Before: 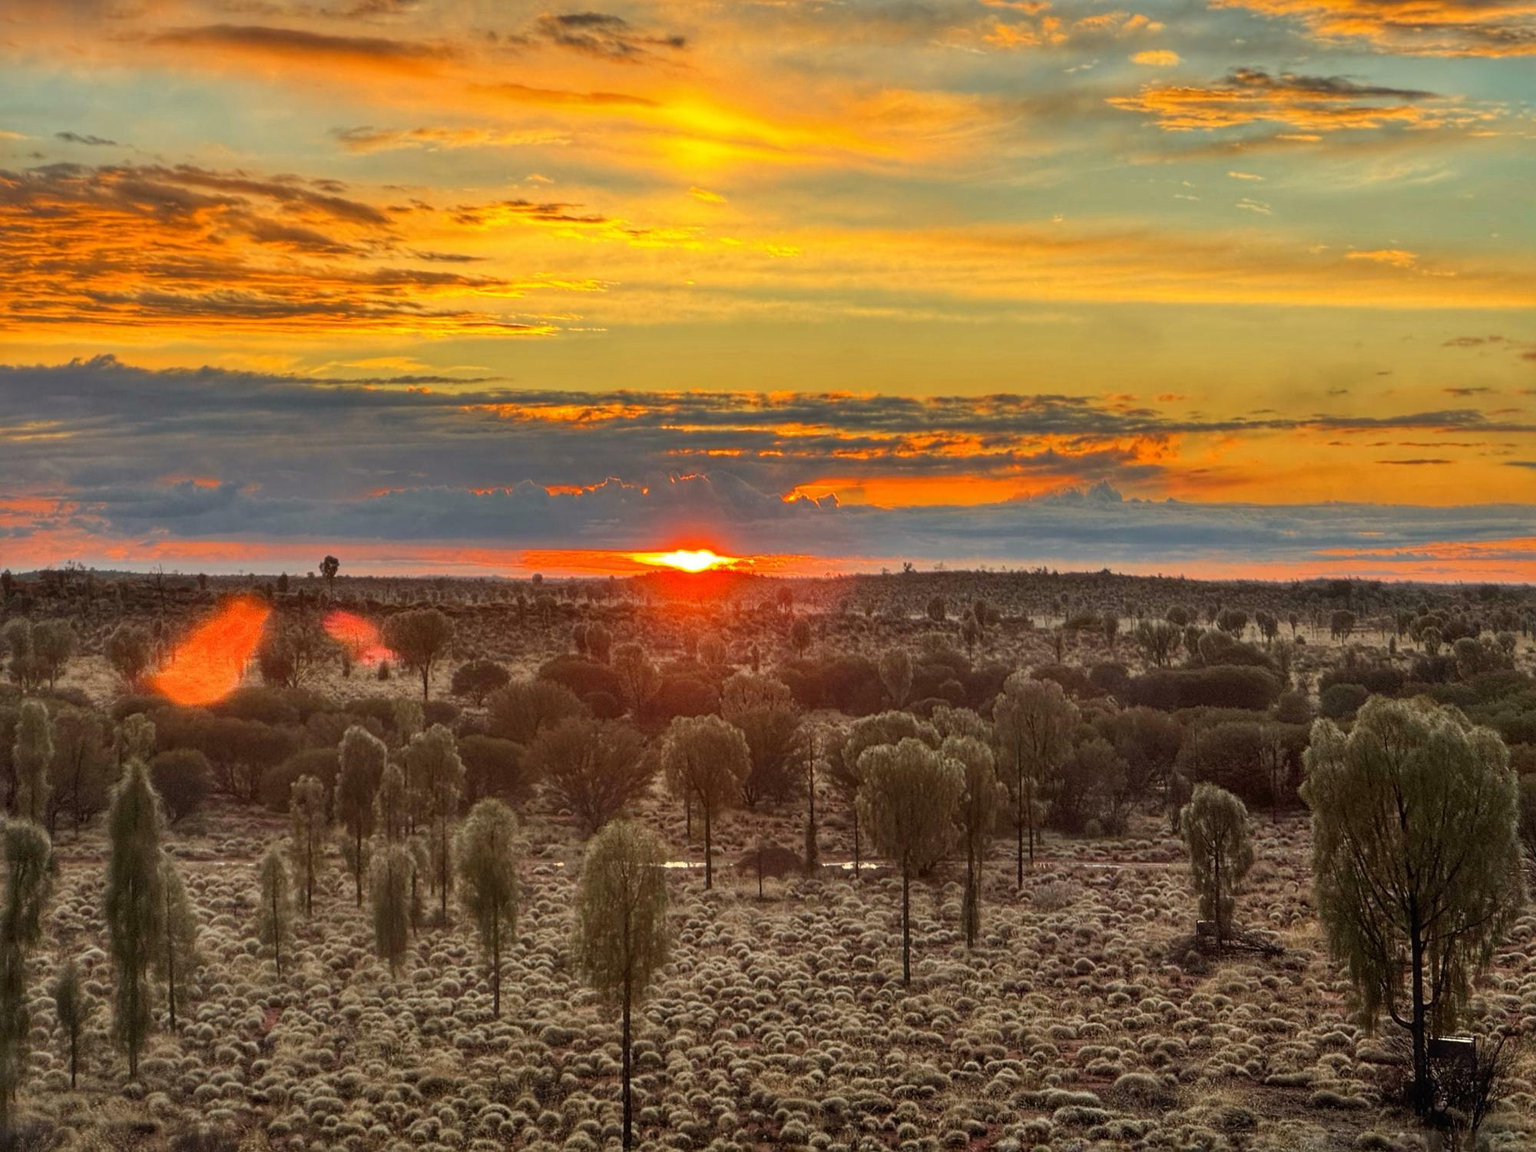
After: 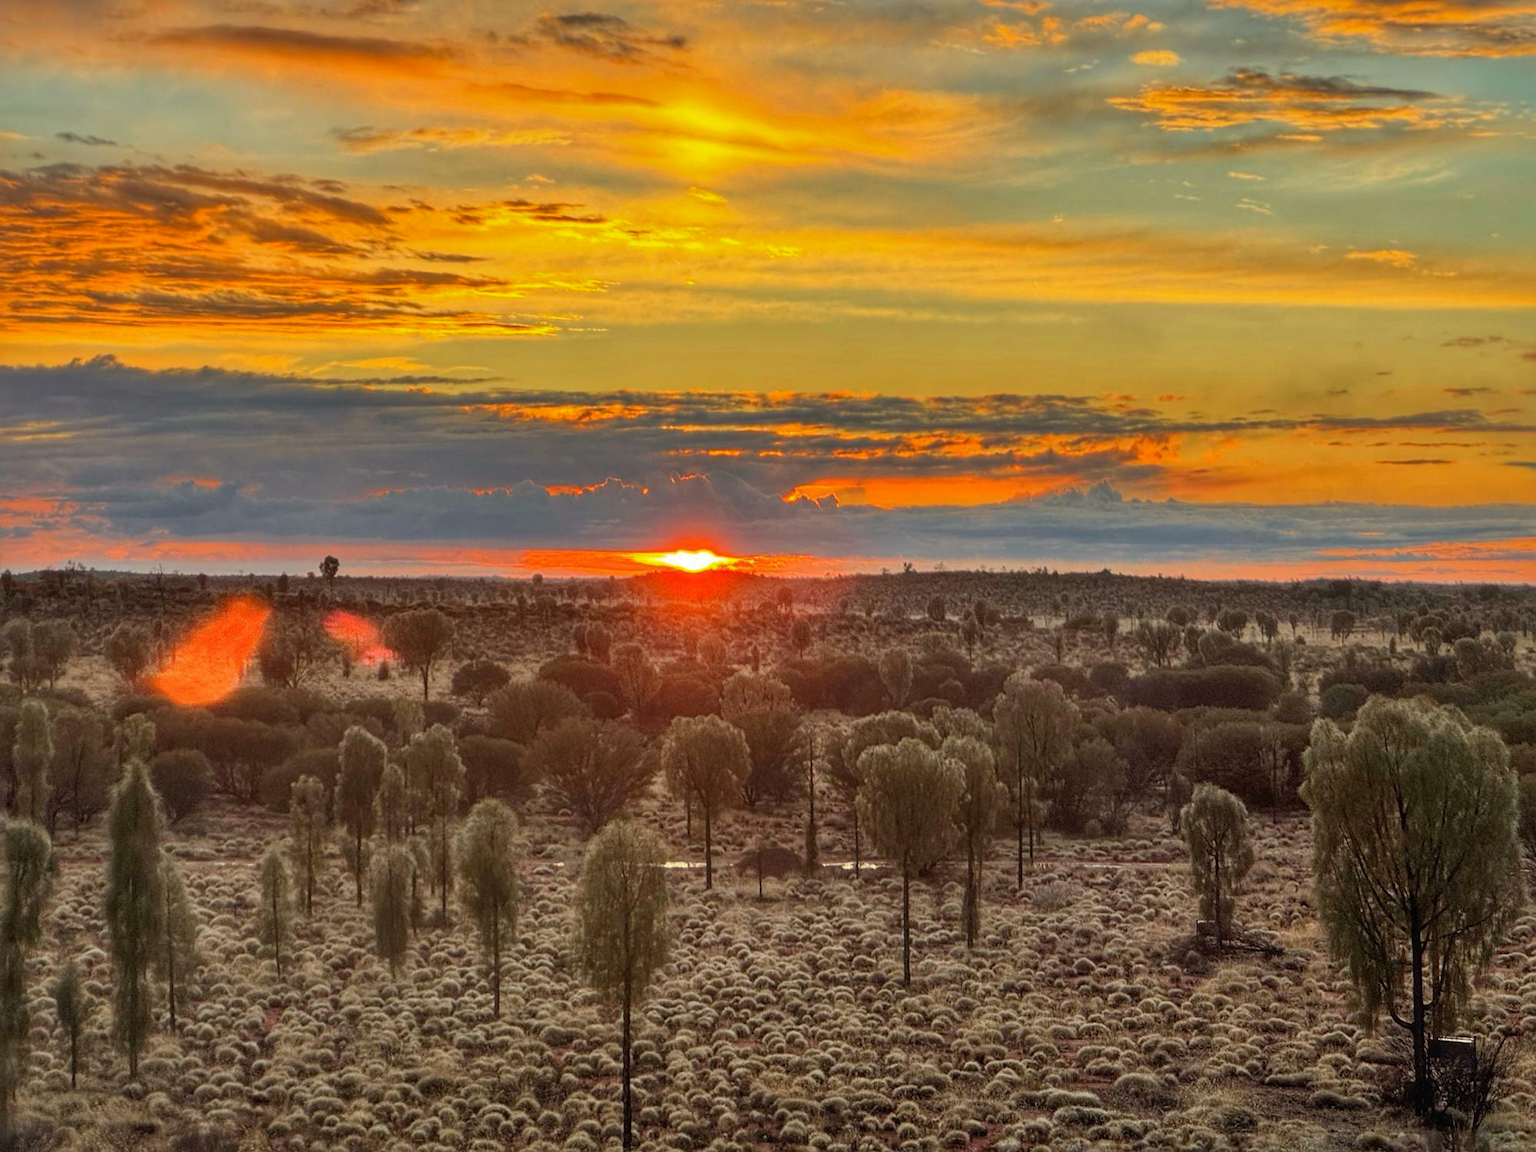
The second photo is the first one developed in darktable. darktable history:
shadows and highlights: shadows 30
white balance: emerald 1
